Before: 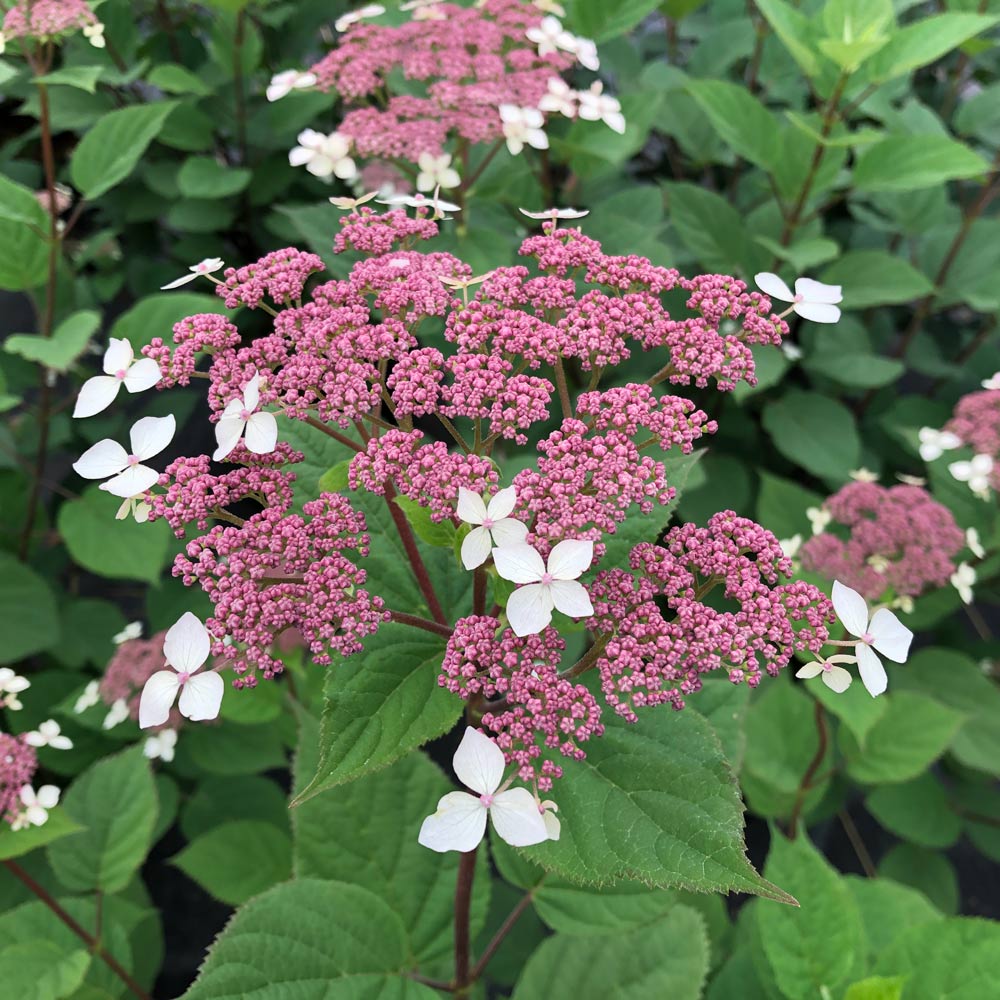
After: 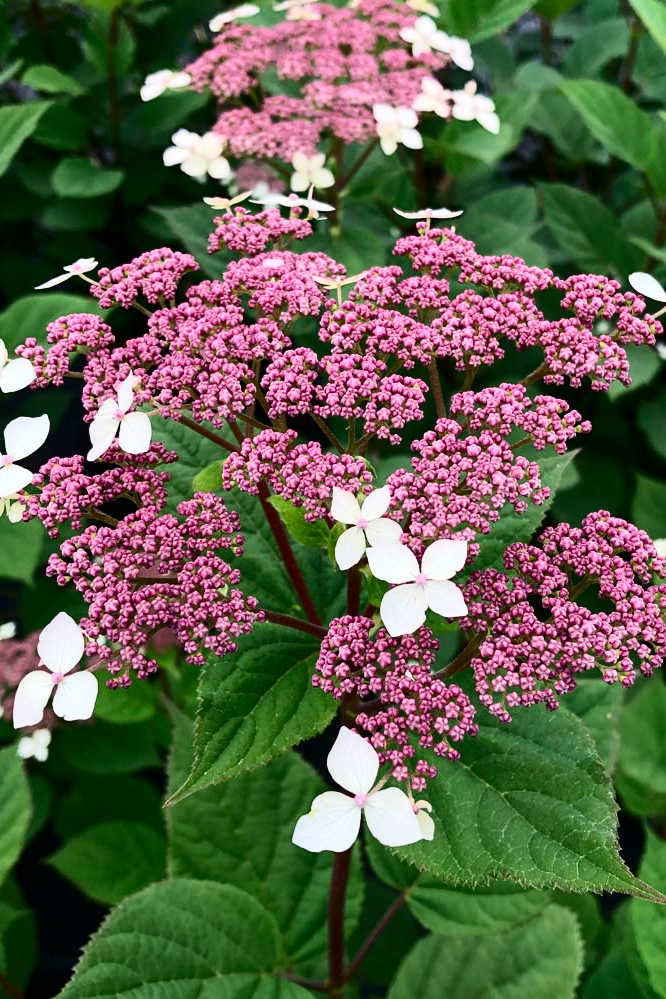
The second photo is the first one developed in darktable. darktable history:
crop and rotate: left 12.648%, right 20.685%
contrast brightness saturation: contrast 0.32, brightness -0.08, saturation 0.17
